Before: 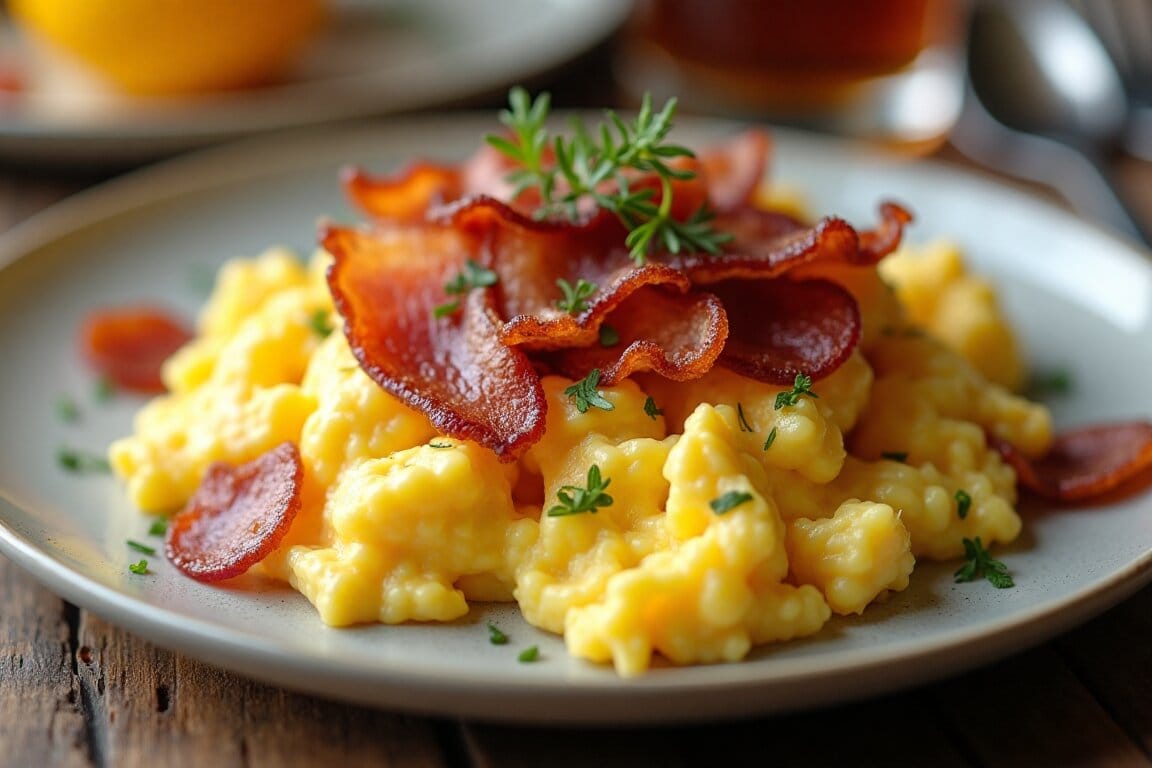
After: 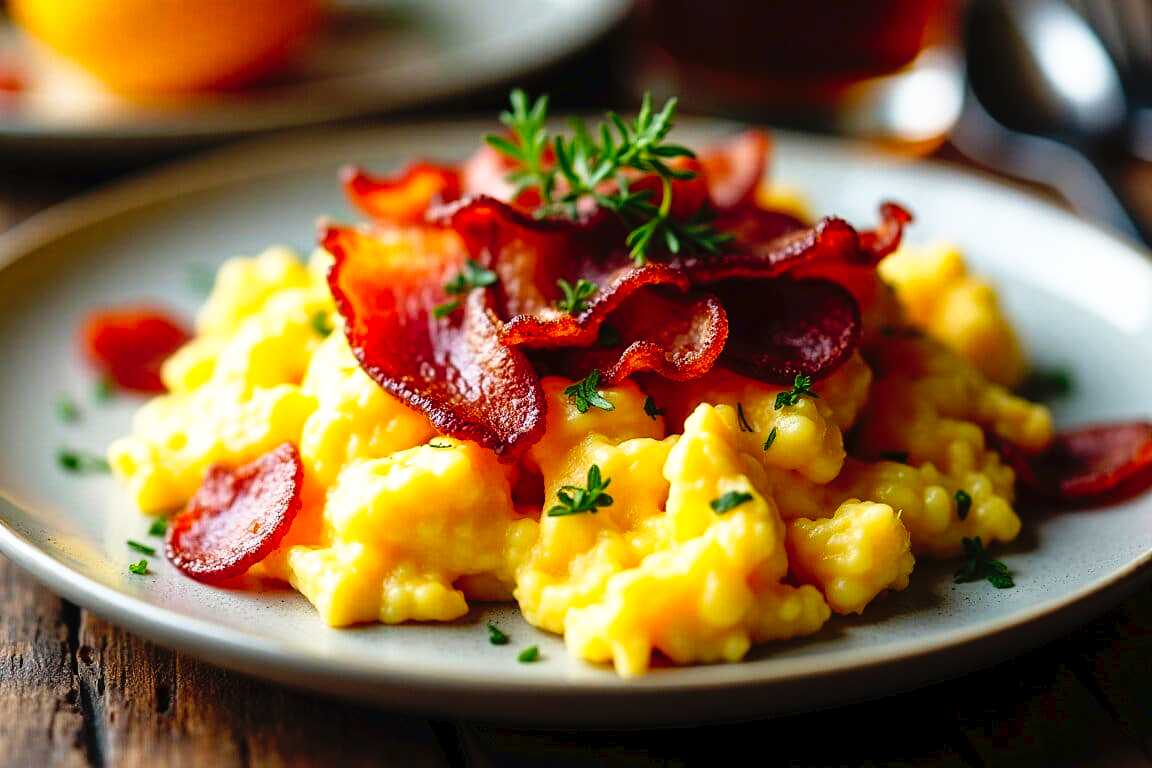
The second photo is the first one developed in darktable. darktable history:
tone curve: curves: ch0 [(0, 0) (0.003, 0.03) (0.011, 0.022) (0.025, 0.018) (0.044, 0.031) (0.069, 0.035) (0.1, 0.04) (0.136, 0.046) (0.177, 0.063) (0.224, 0.087) (0.277, 0.15) (0.335, 0.252) (0.399, 0.354) (0.468, 0.475) (0.543, 0.602) (0.623, 0.73) (0.709, 0.856) (0.801, 0.945) (0.898, 0.987) (1, 1)], preserve colors none
exposure: black level correction 0.002, exposure -0.1 EV, compensate highlight preservation false
